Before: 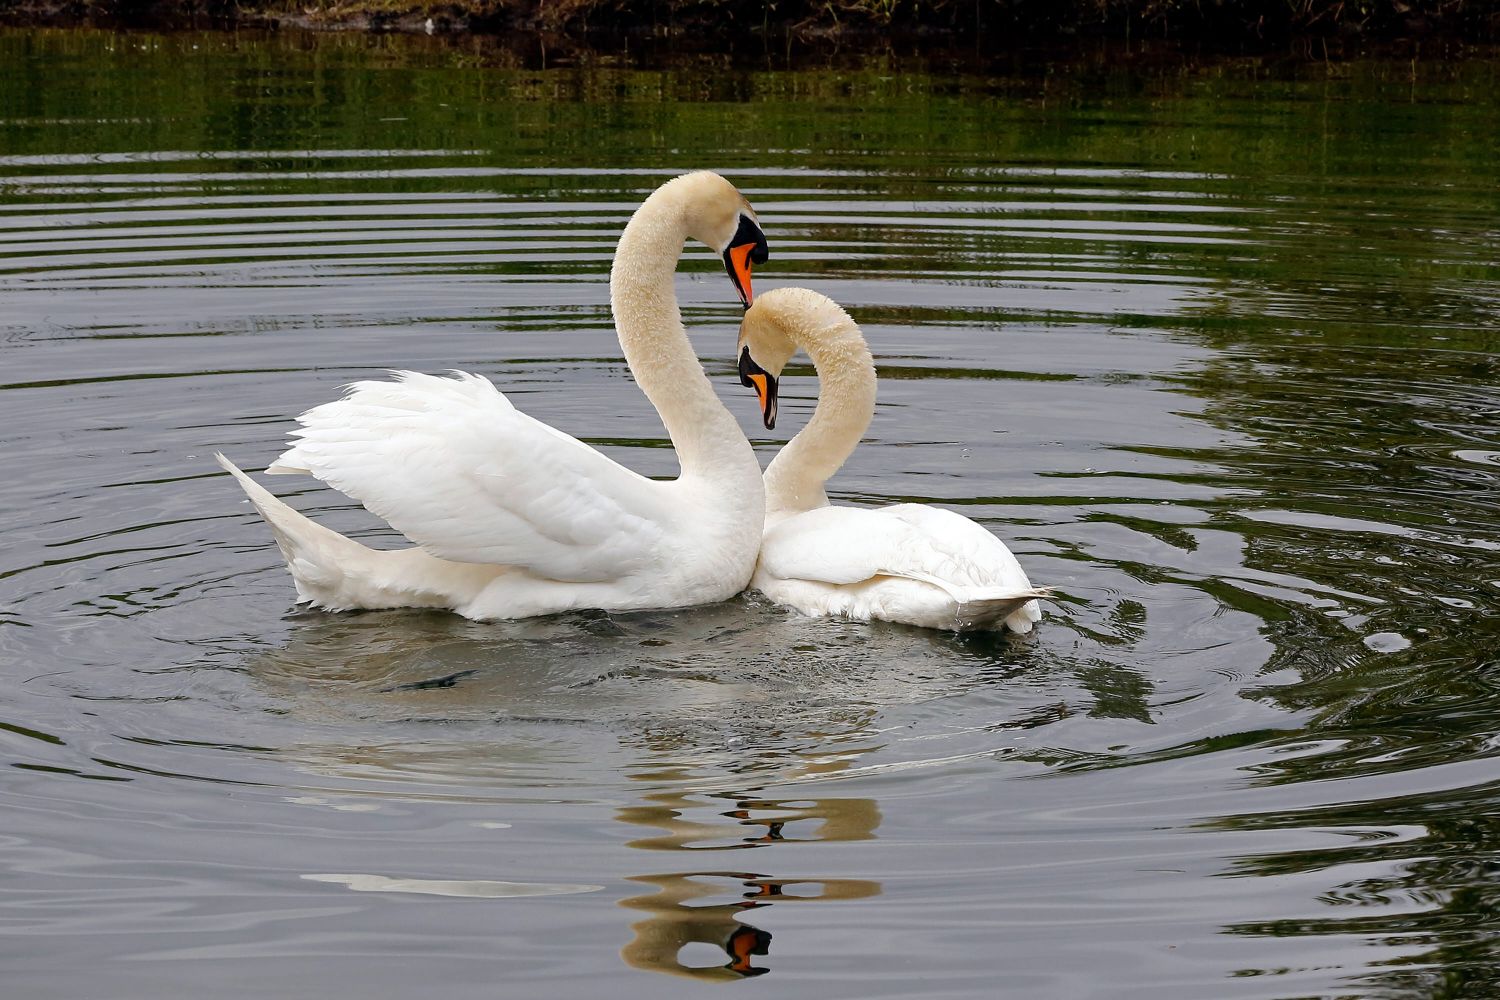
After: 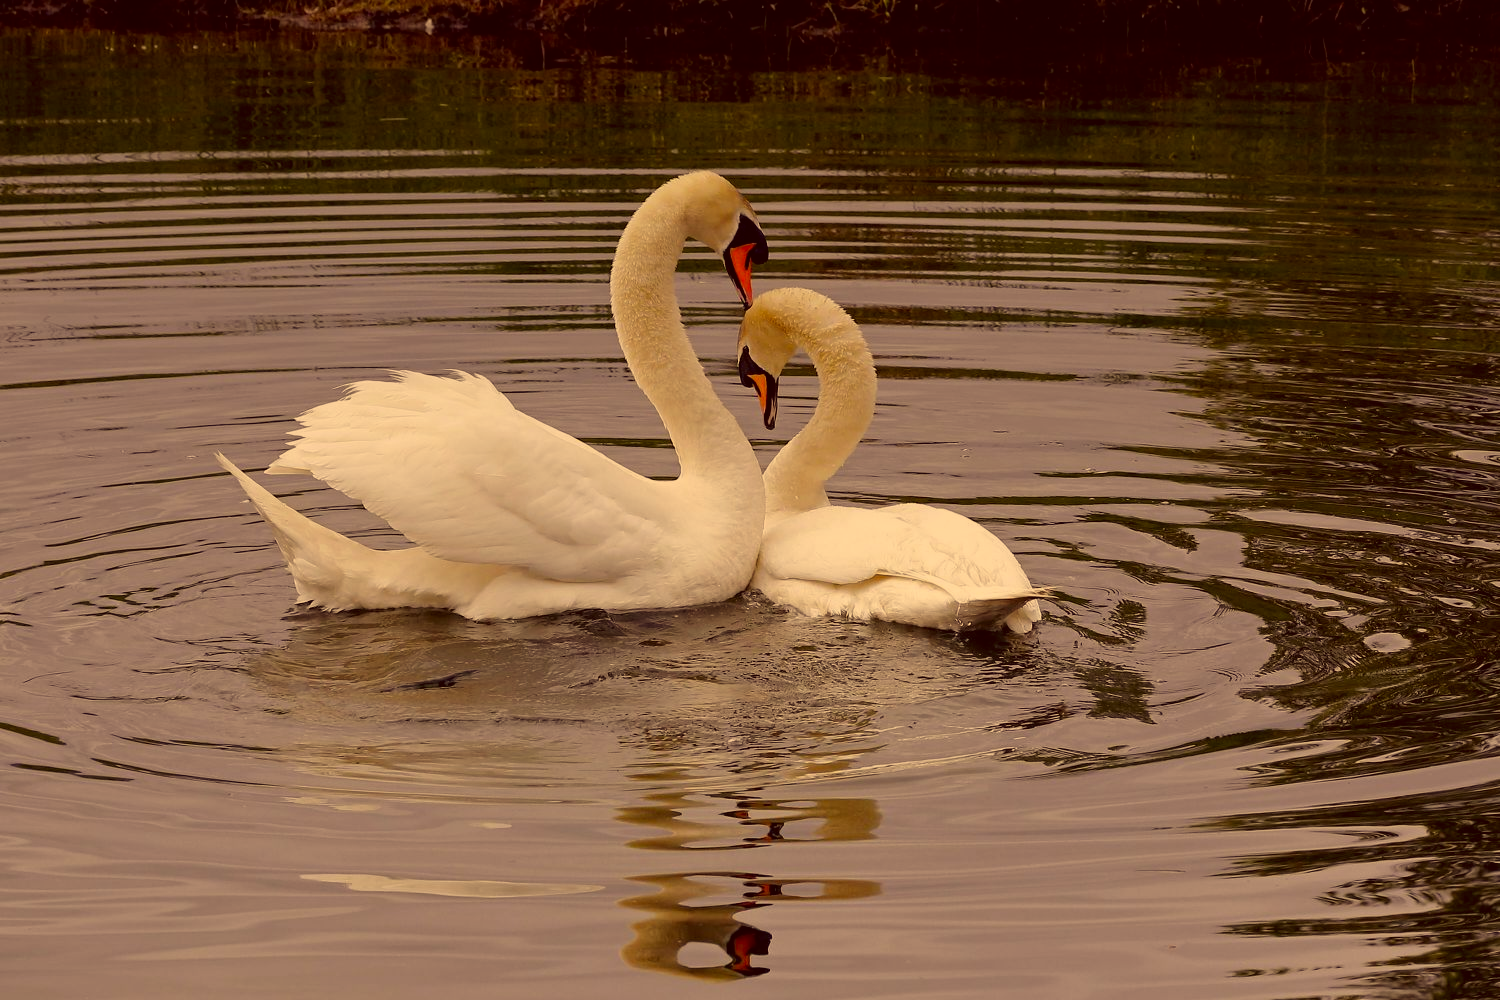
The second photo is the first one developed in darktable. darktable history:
graduated density: rotation 5.63°, offset 76.9
color correction: highlights a* 10.12, highlights b* 39.04, shadows a* 14.62, shadows b* 3.37
